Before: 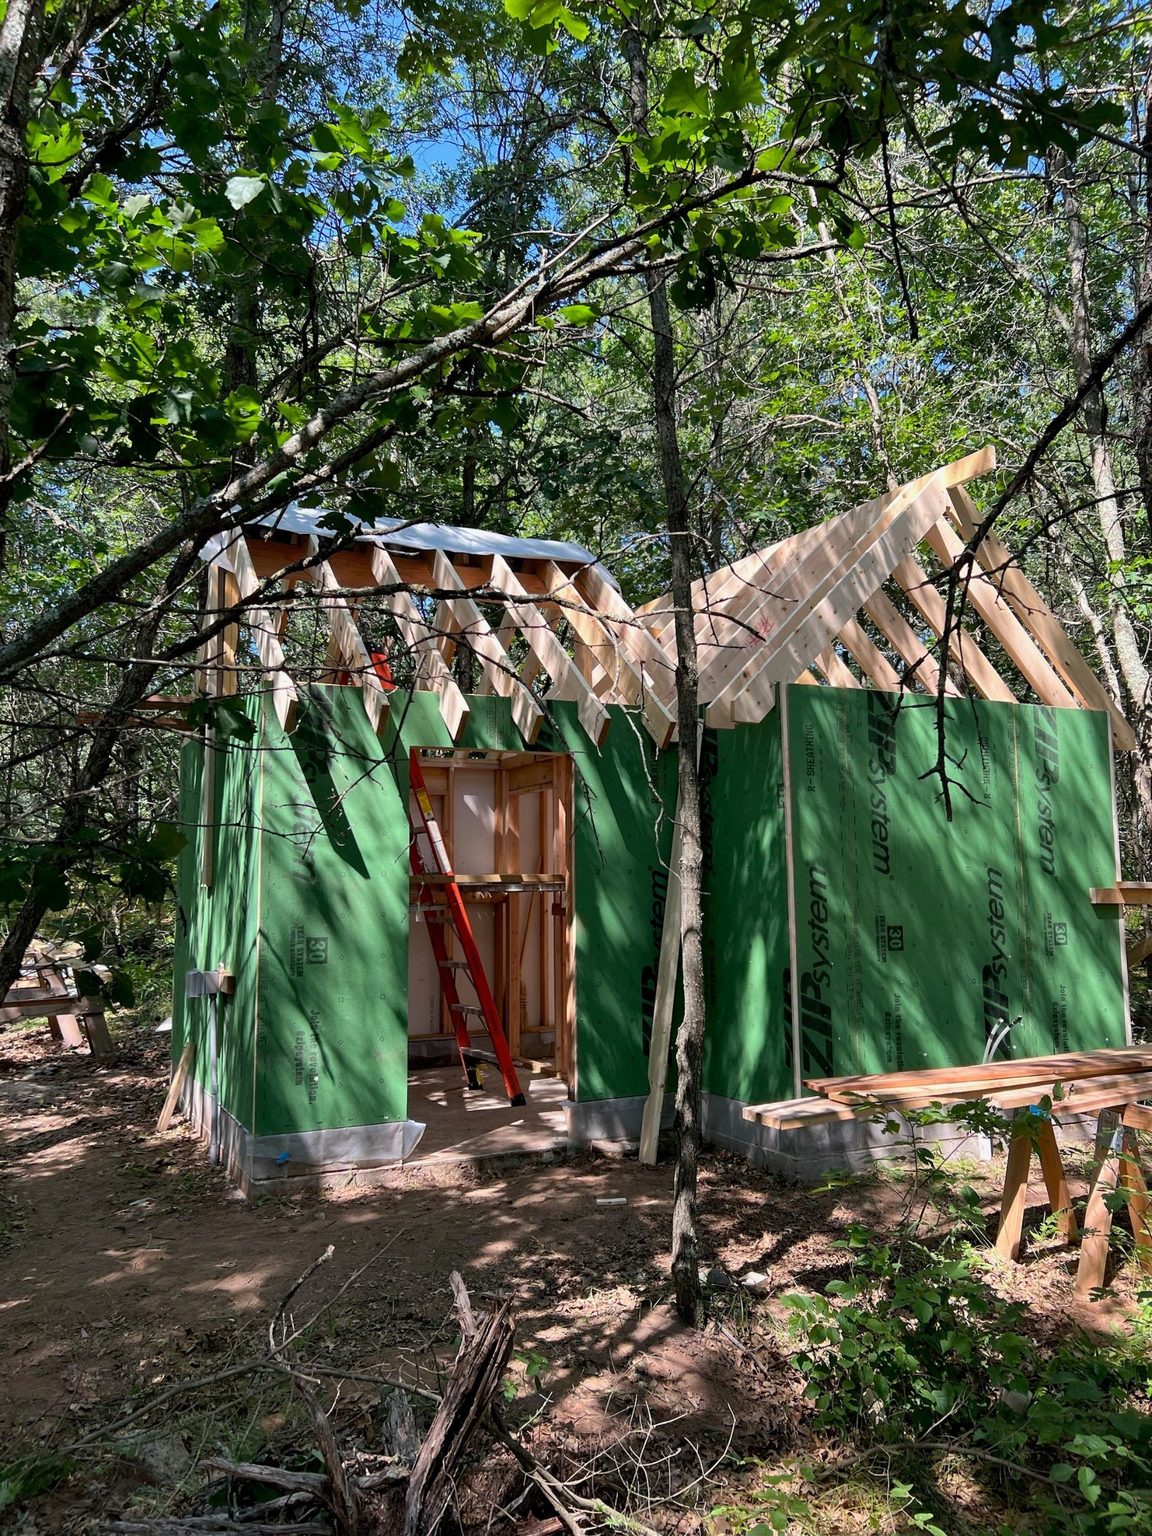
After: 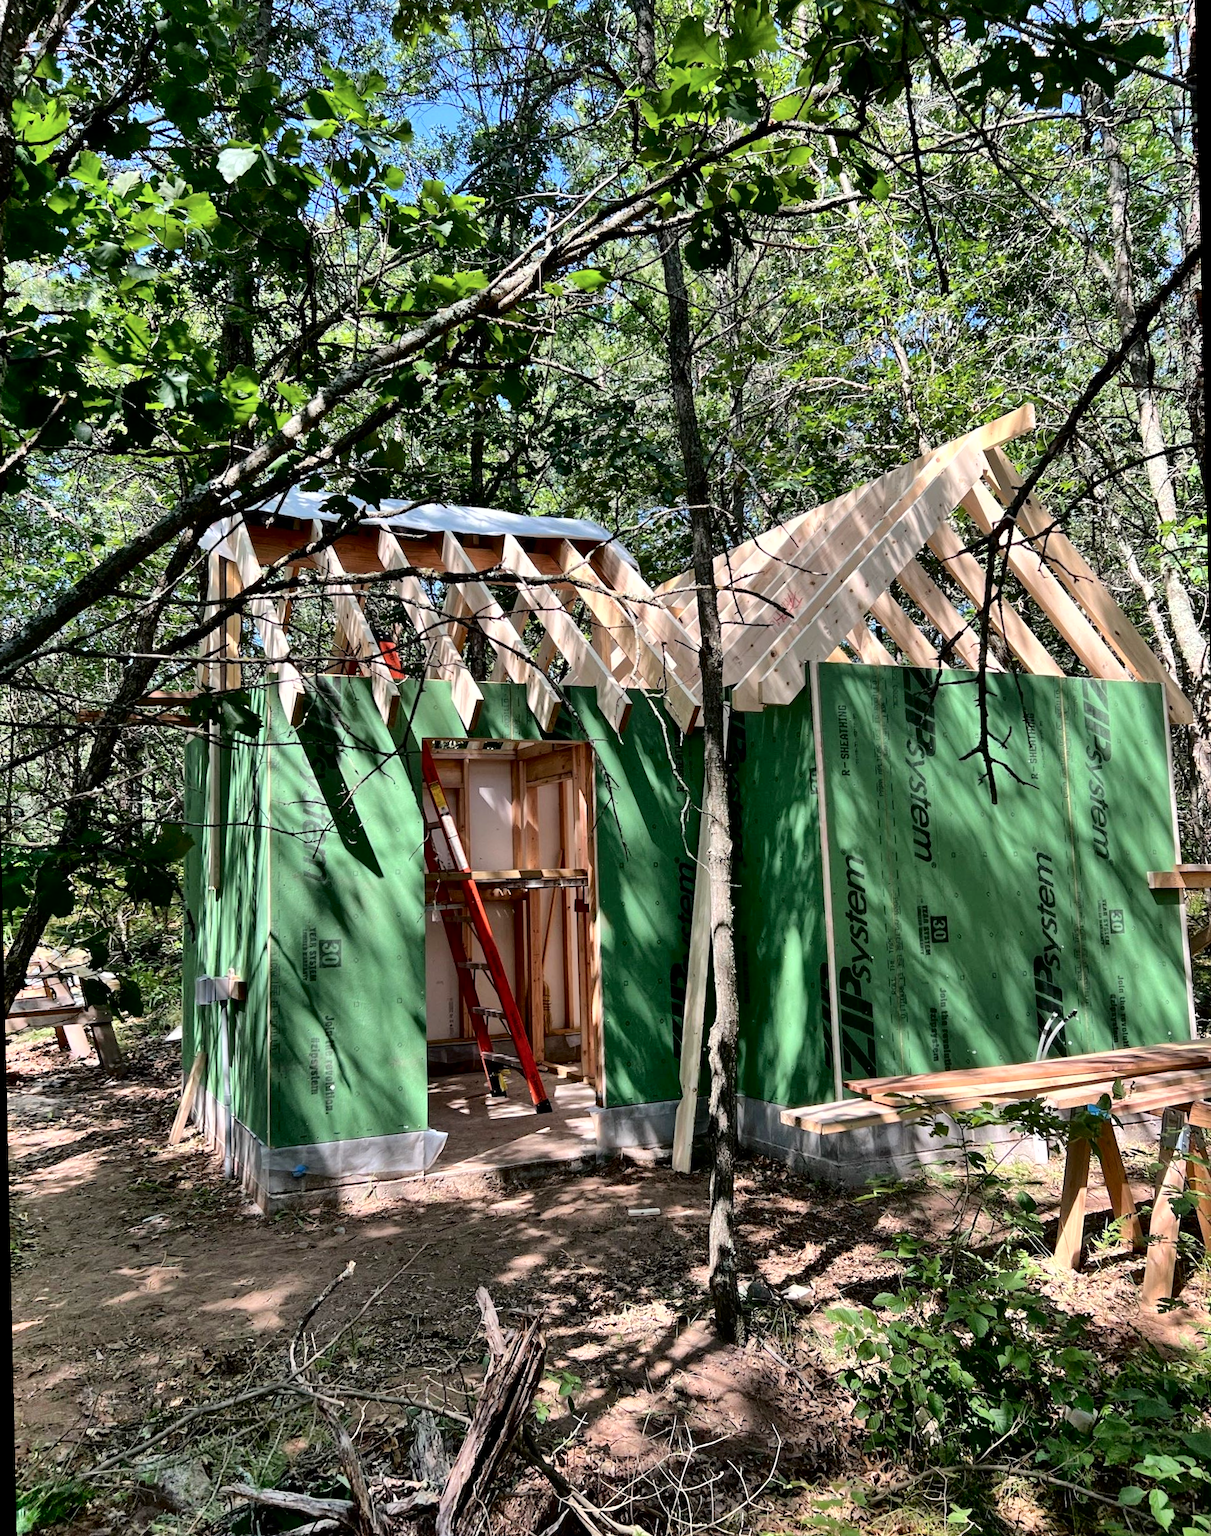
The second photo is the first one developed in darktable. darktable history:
rotate and perspective: rotation -1.32°, lens shift (horizontal) -0.031, crop left 0.015, crop right 0.985, crop top 0.047, crop bottom 0.982
shadows and highlights: radius 110.86, shadows 51.09, white point adjustment 9.16, highlights -4.17, highlights color adjustment 32.2%, soften with gaussian
fill light: exposure -2 EV, width 8.6
